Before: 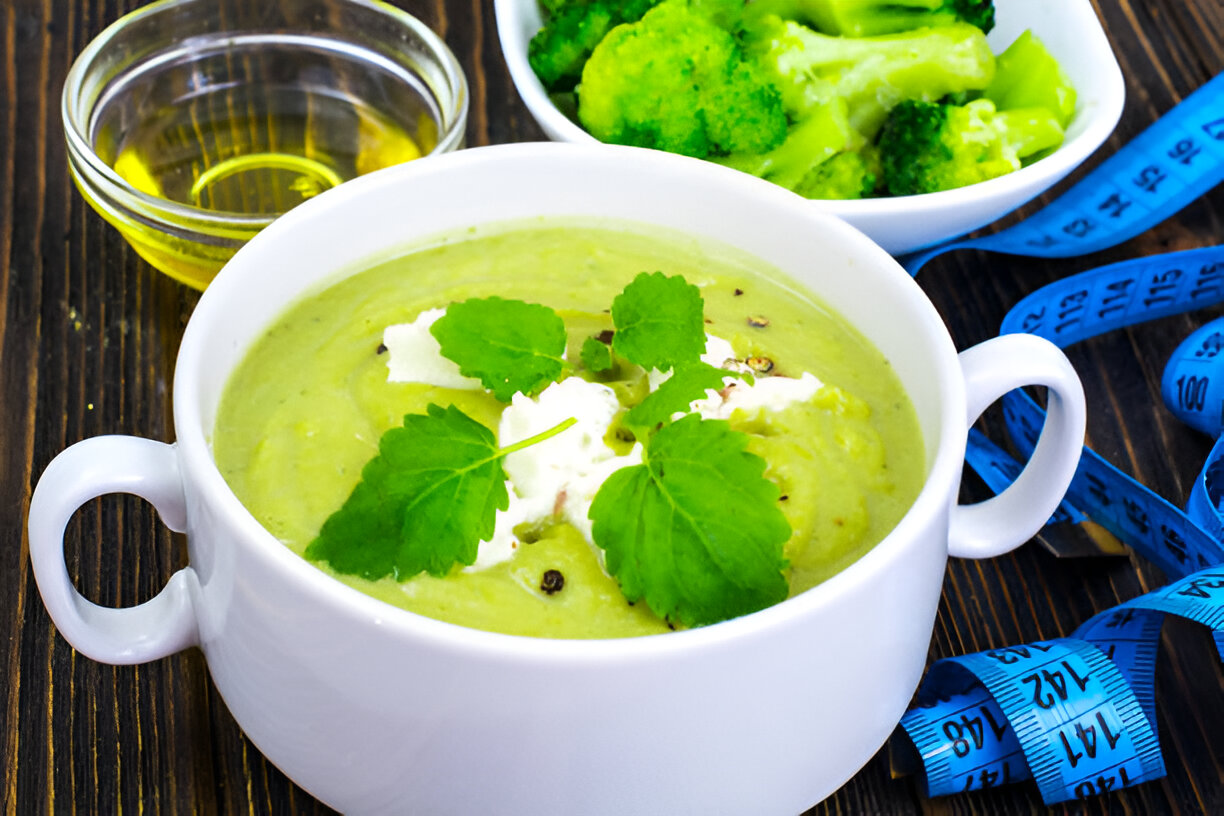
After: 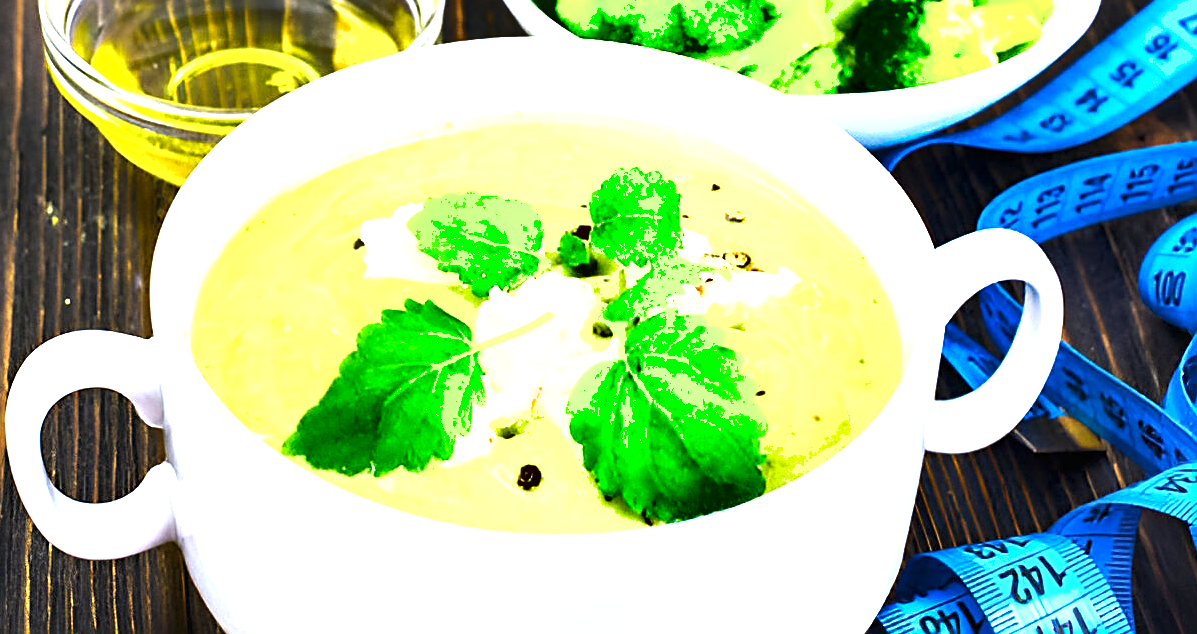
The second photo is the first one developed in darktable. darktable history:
crop and rotate: left 1.884%, top 12.937%, right 0.293%, bottom 9.245%
shadows and highlights: radius 265.69, soften with gaussian
sharpen: on, module defaults
exposure: black level correction 0, exposure 1.454 EV, compensate highlight preservation false
